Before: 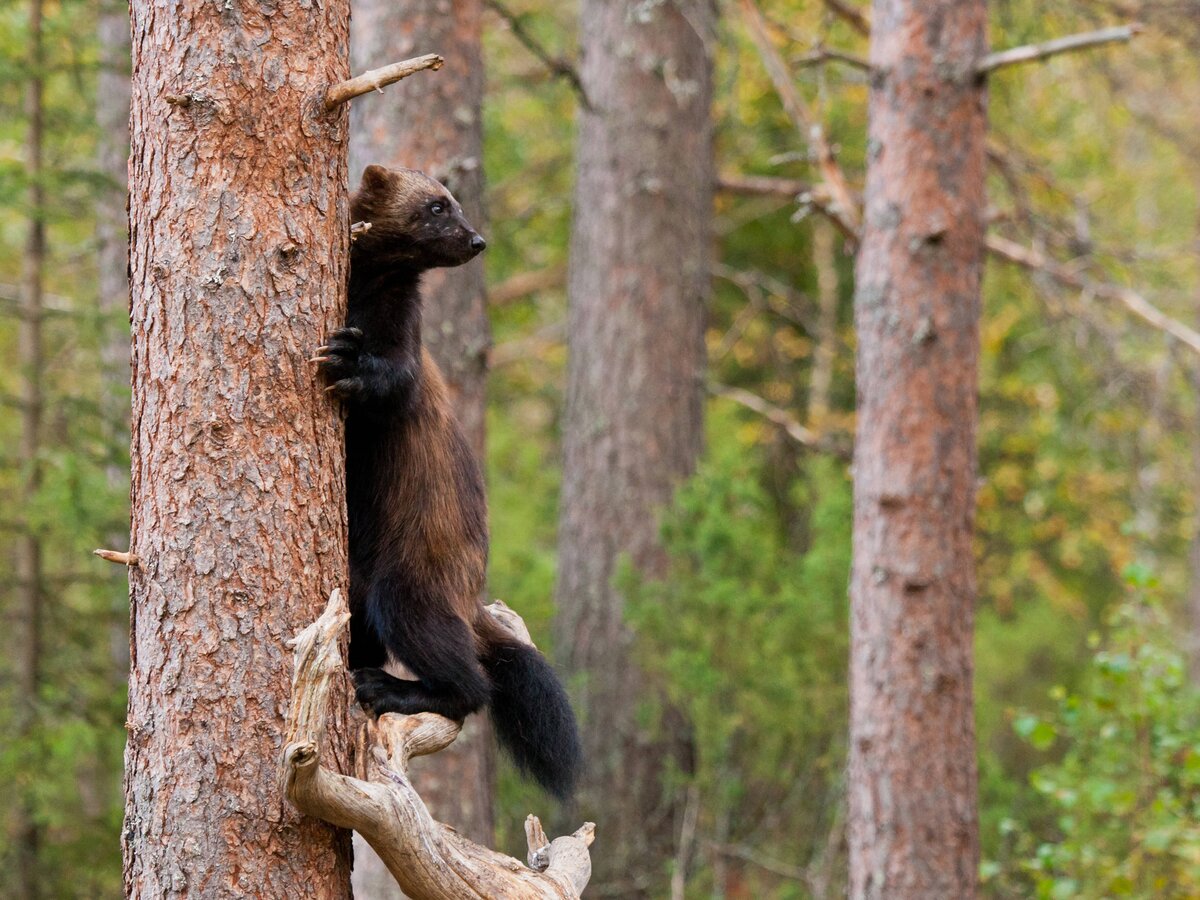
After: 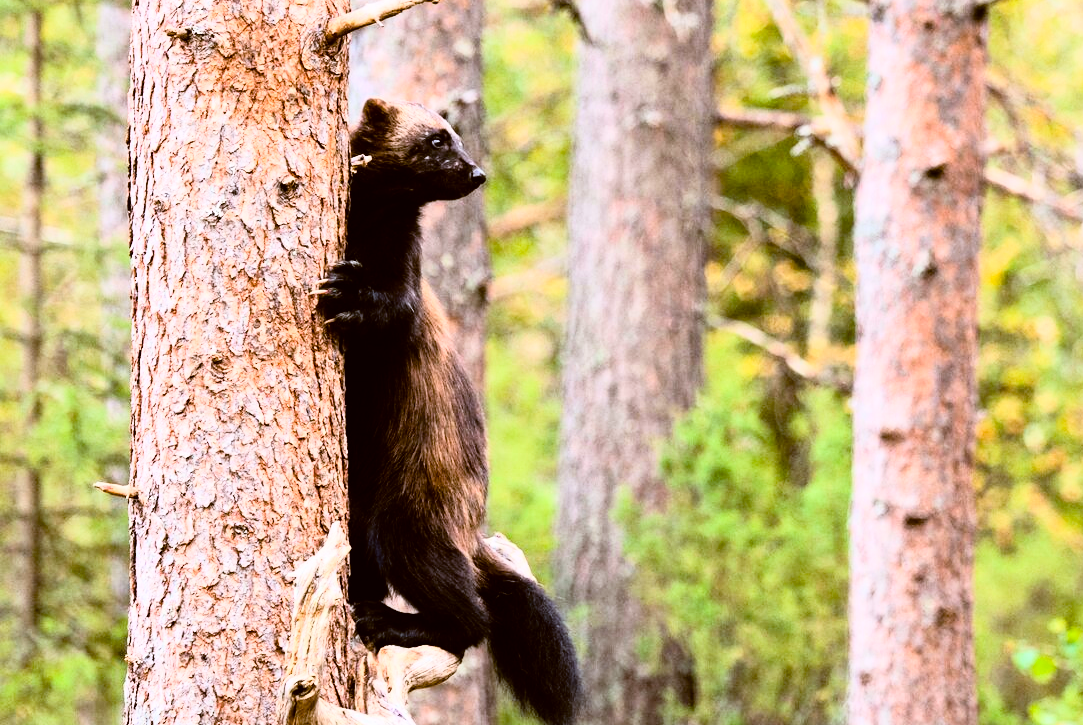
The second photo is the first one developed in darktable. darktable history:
crop: top 7.49%, right 9.717%, bottom 11.943%
rgb curve: curves: ch0 [(0, 0) (0.21, 0.15) (0.24, 0.21) (0.5, 0.75) (0.75, 0.96) (0.89, 0.99) (1, 1)]; ch1 [(0, 0.02) (0.21, 0.13) (0.25, 0.2) (0.5, 0.67) (0.75, 0.9) (0.89, 0.97) (1, 1)]; ch2 [(0, 0.02) (0.21, 0.13) (0.25, 0.2) (0.5, 0.67) (0.75, 0.9) (0.89, 0.97) (1, 1)], compensate middle gray true
color balance: lift [1, 1.015, 1.004, 0.985], gamma [1, 0.958, 0.971, 1.042], gain [1, 0.956, 0.977, 1.044]
